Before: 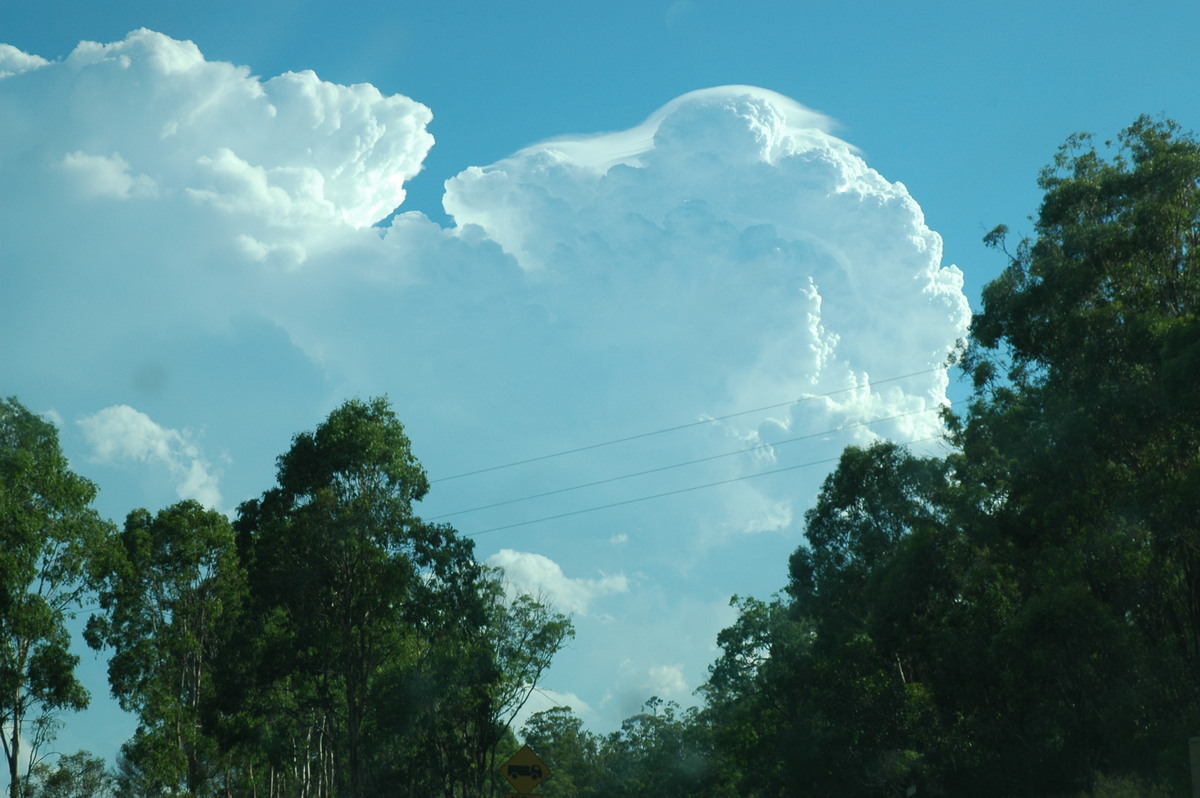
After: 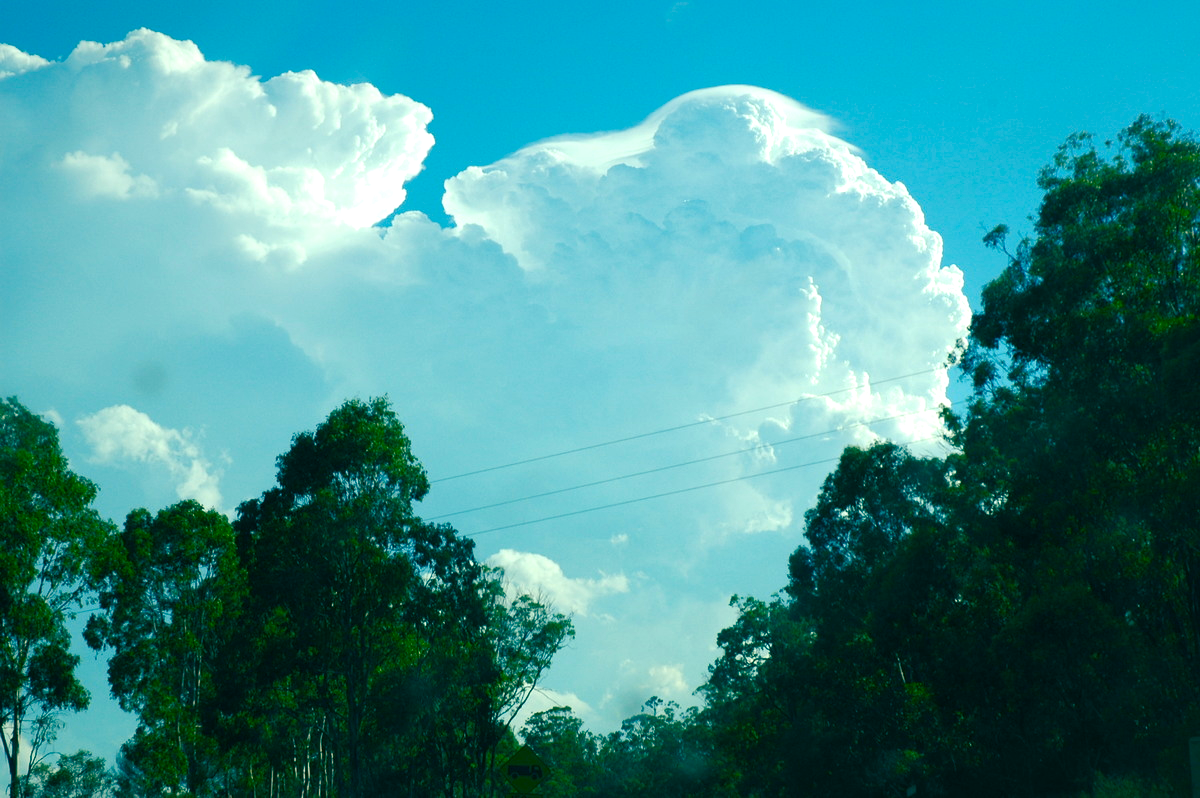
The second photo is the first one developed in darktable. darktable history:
color balance rgb: shadows lift › luminance -28.558%, shadows lift › chroma 10.324%, shadows lift › hue 228.76°, highlights gain › chroma 3.074%, highlights gain › hue 78.01°, linear chroma grading › global chroma 14.505%, perceptual saturation grading › global saturation 20%, perceptual saturation grading › highlights -25.53%, perceptual saturation grading › shadows 49.776%, perceptual brilliance grading › highlights 11.391%
